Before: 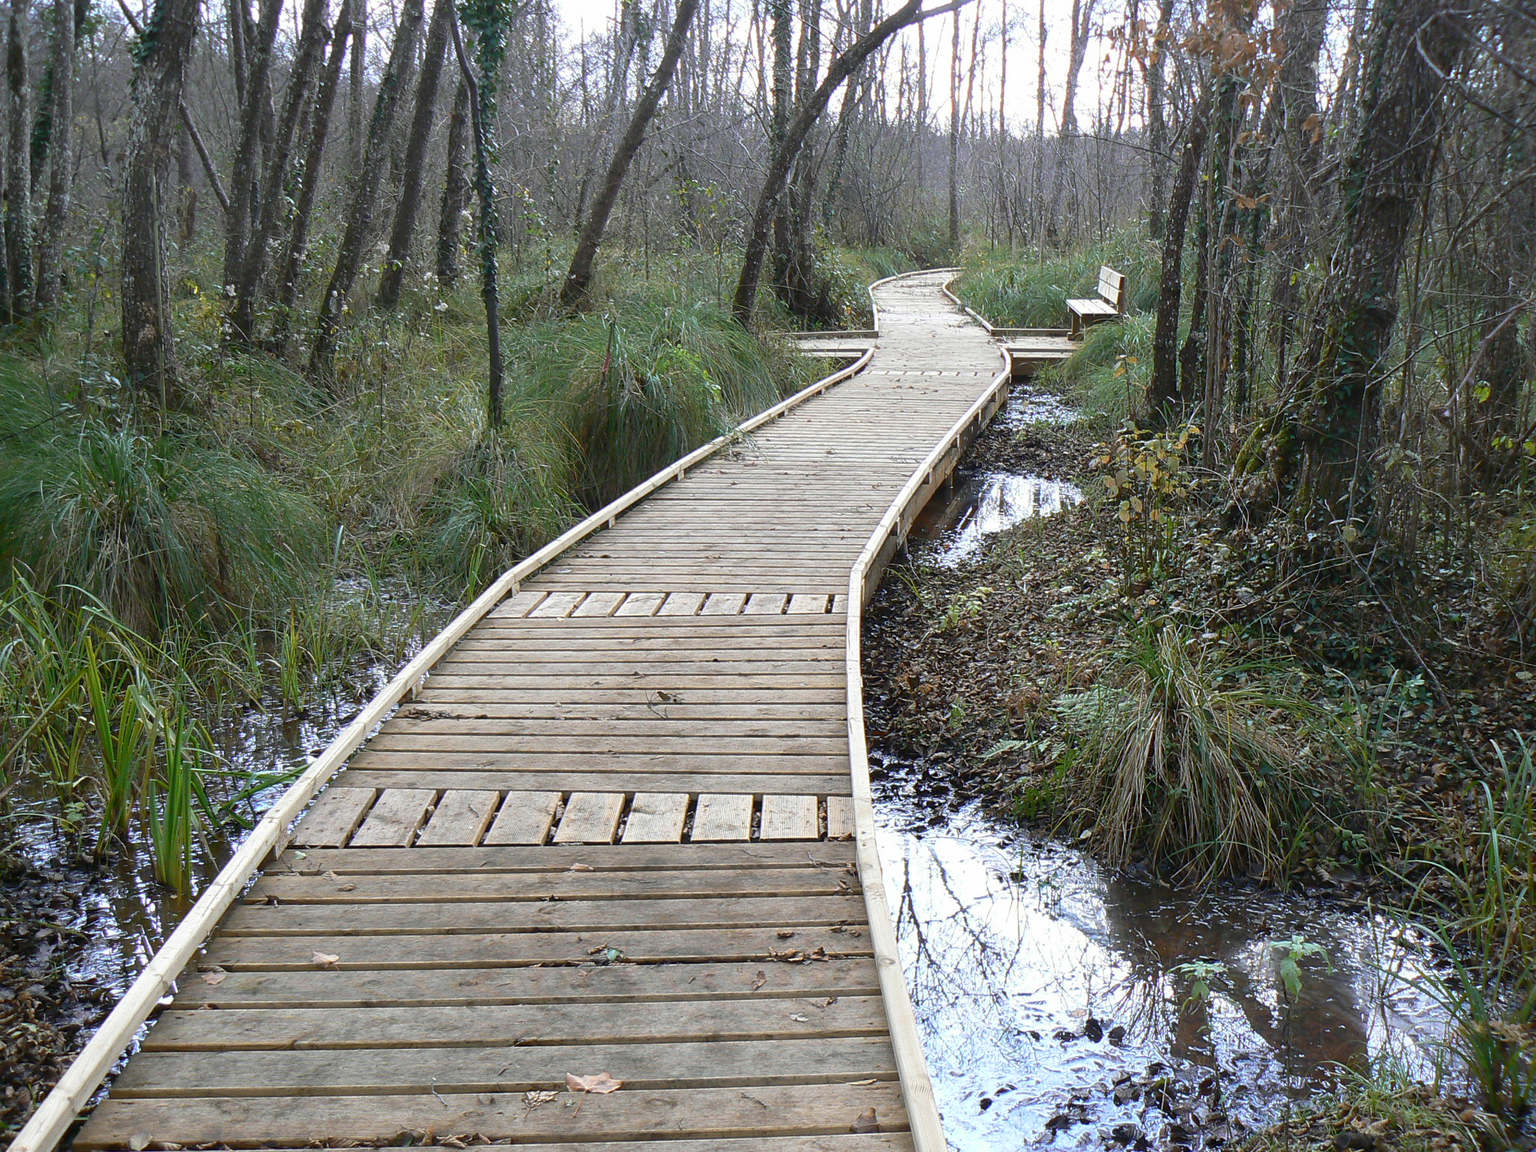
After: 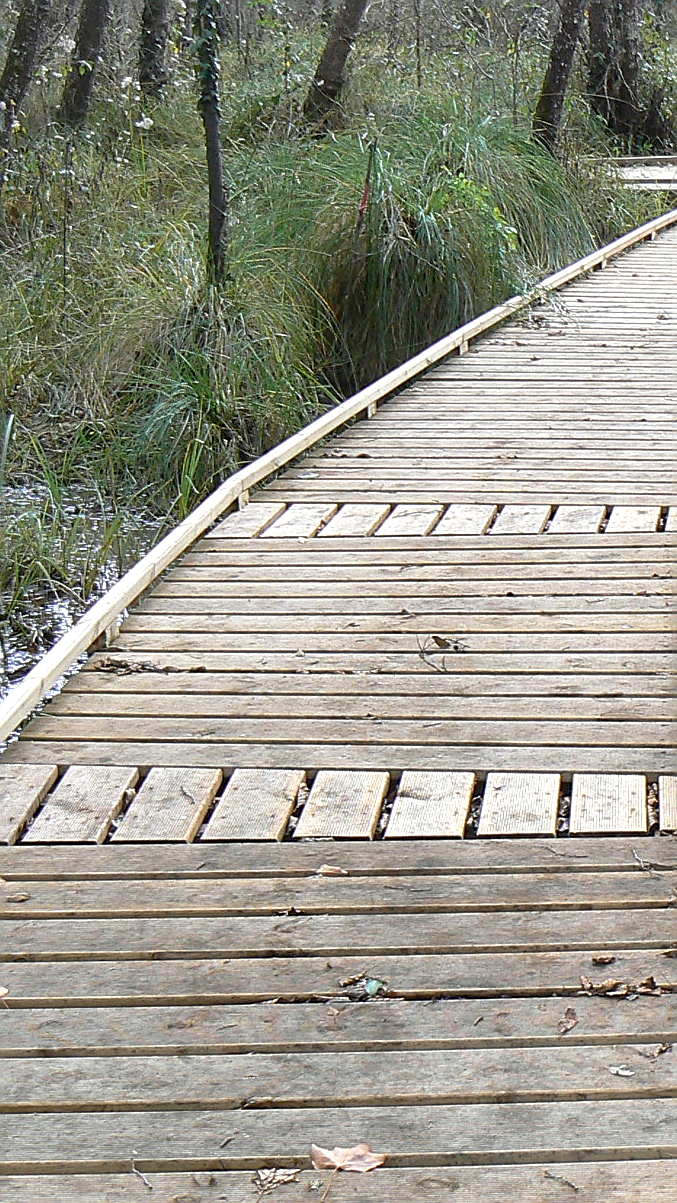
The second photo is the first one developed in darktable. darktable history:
tone equalizer: -8 EV -0.424 EV, -7 EV -0.417 EV, -6 EV -0.317 EV, -5 EV -0.248 EV, -3 EV 0.209 EV, -2 EV 0.311 EV, -1 EV 0.363 EV, +0 EV 0.429 EV
sharpen: on, module defaults
crop and rotate: left 21.702%, top 18.655%, right 45.217%, bottom 2.984%
